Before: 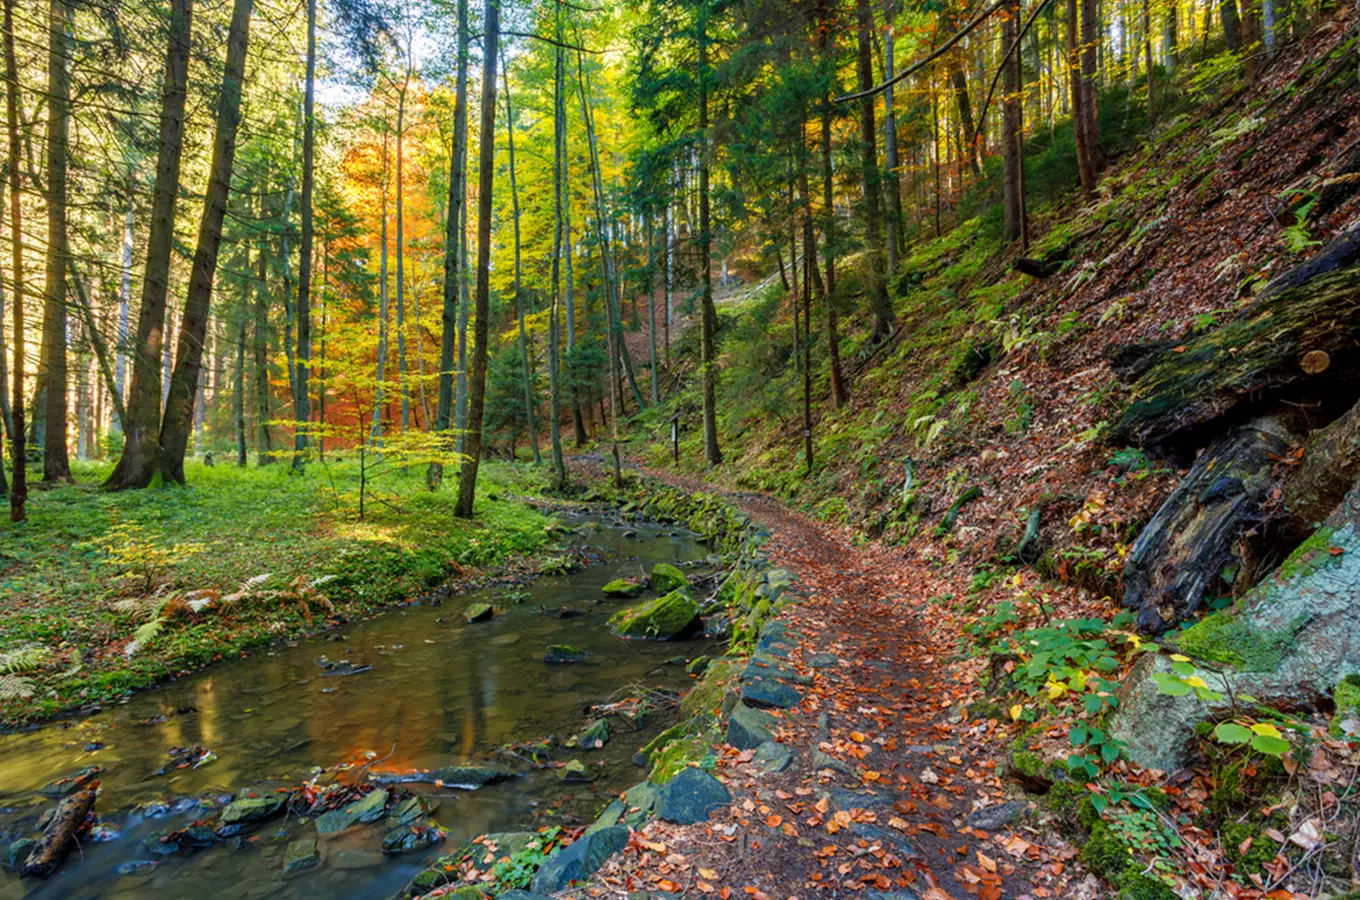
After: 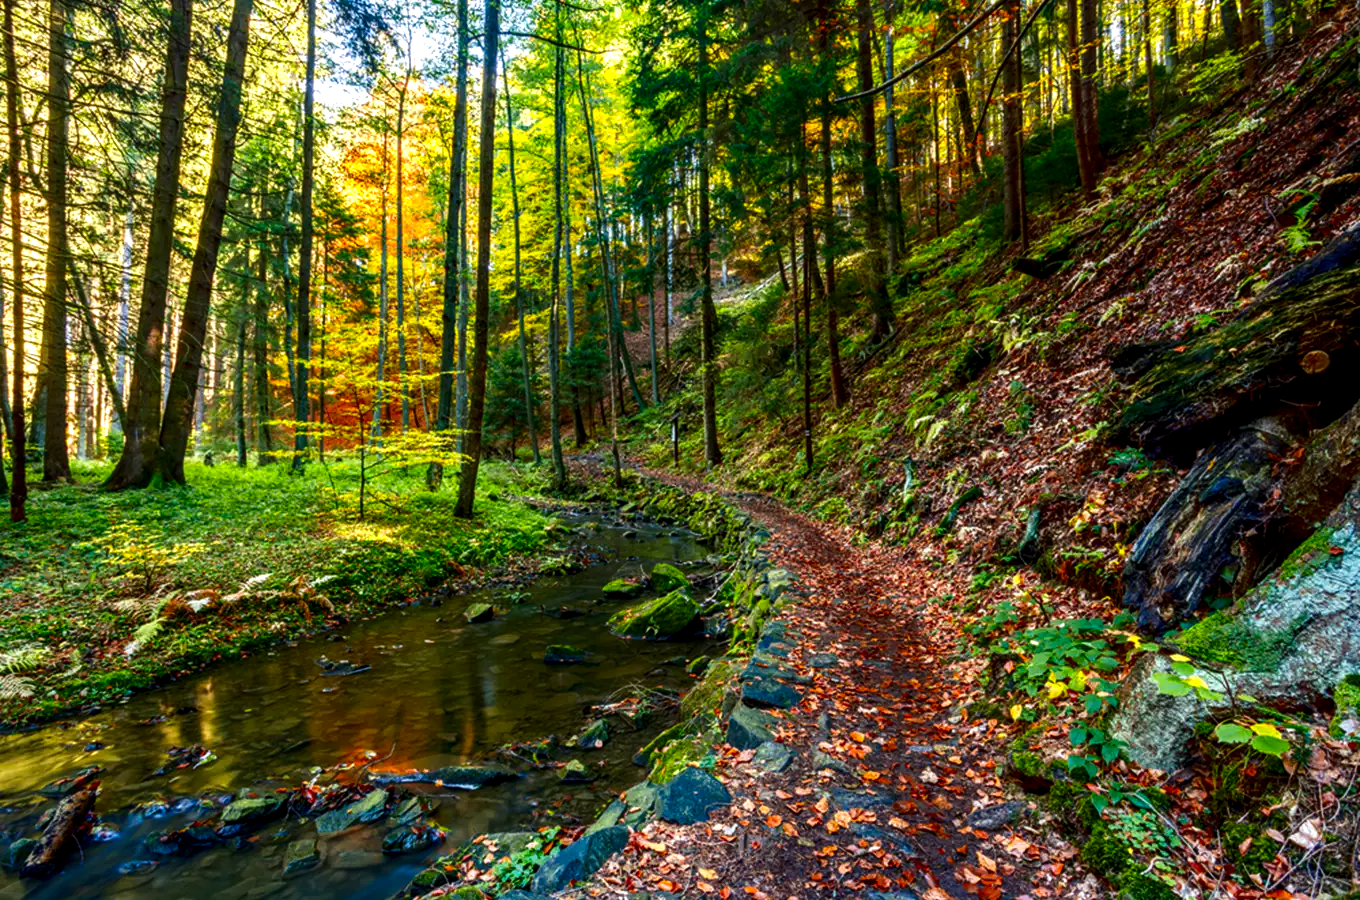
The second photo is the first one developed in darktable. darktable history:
exposure: black level correction 0.001, exposure 0.5 EV, compensate exposure bias true, compensate highlight preservation false
local contrast: on, module defaults
contrast brightness saturation: contrast 0.13, brightness -0.24, saturation 0.14
